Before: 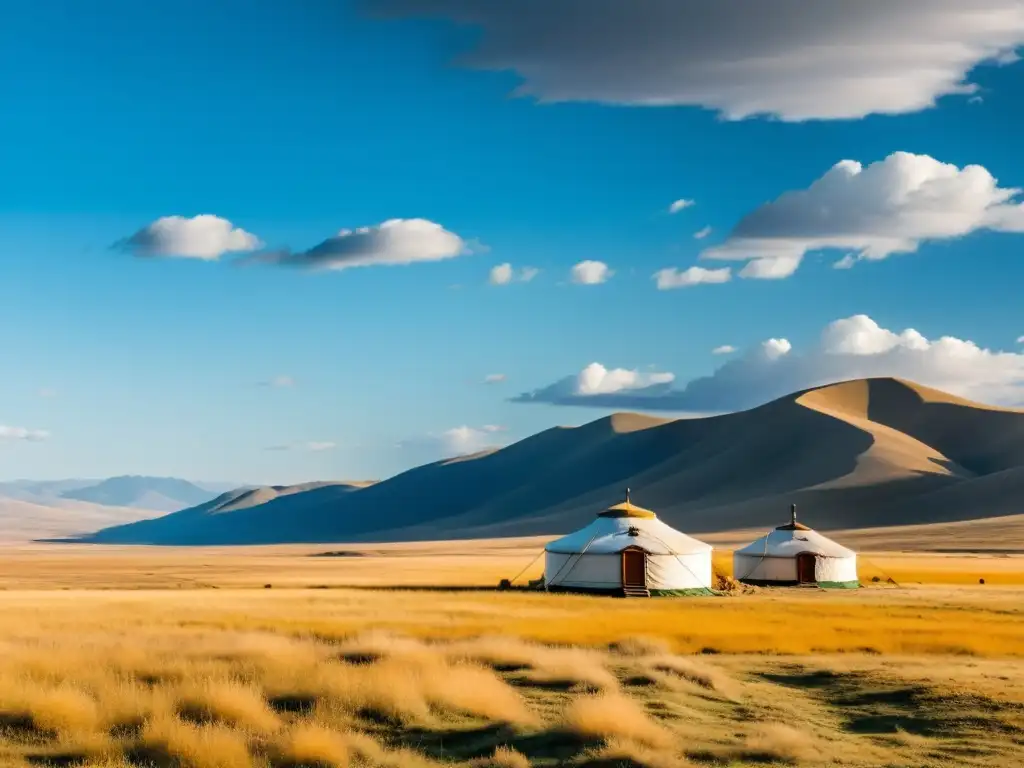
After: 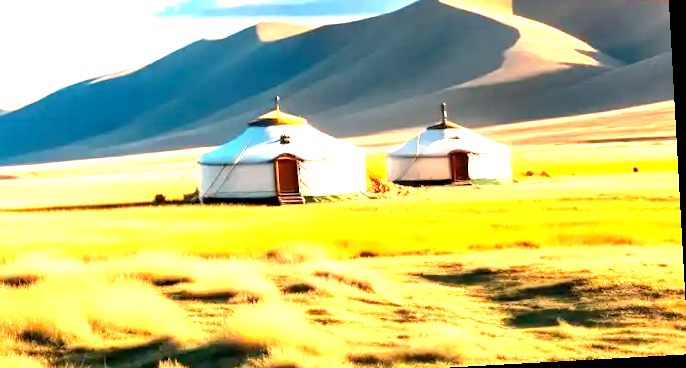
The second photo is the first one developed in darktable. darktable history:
rotate and perspective: rotation -3.18°, automatic cropping off
white balance: red 1.127, blue 0.943
crop and rotate: left 35.509%, top 50.238%, bottom 4.934%
exposure: black level correction 0.001, exposure 2 EV, compensate highlight preservation false
